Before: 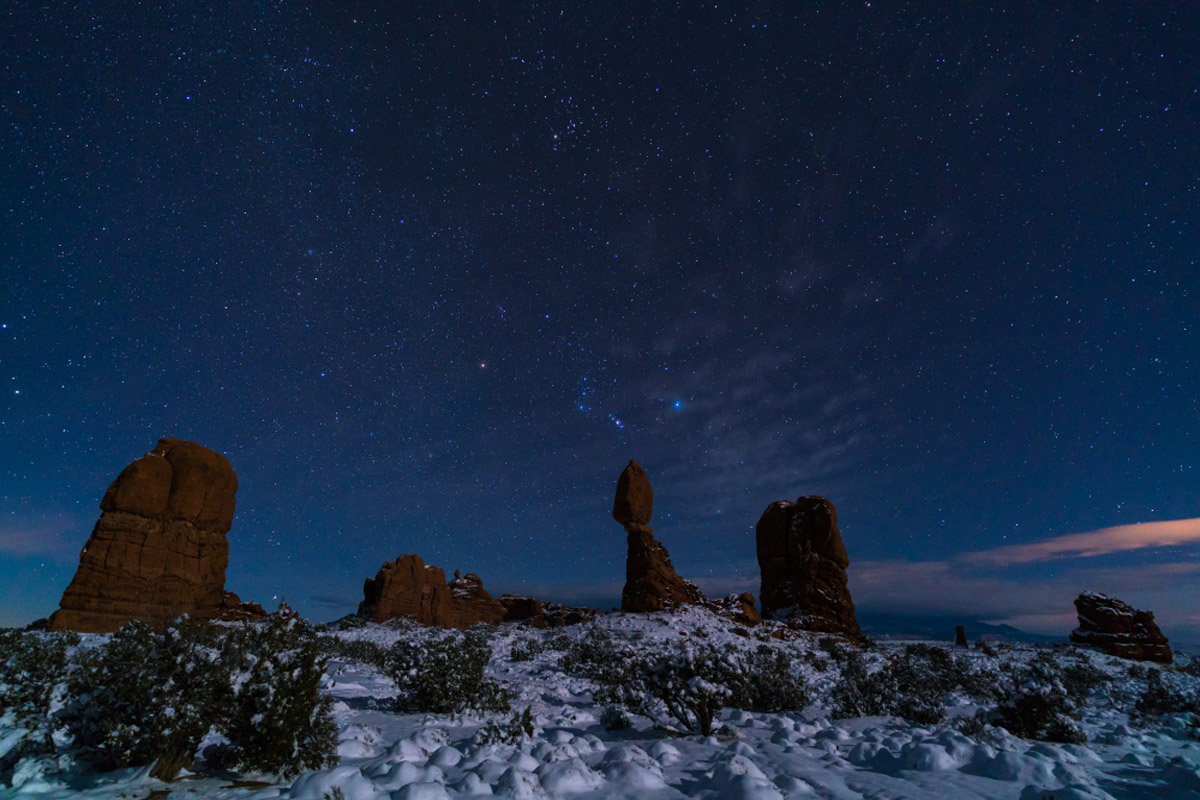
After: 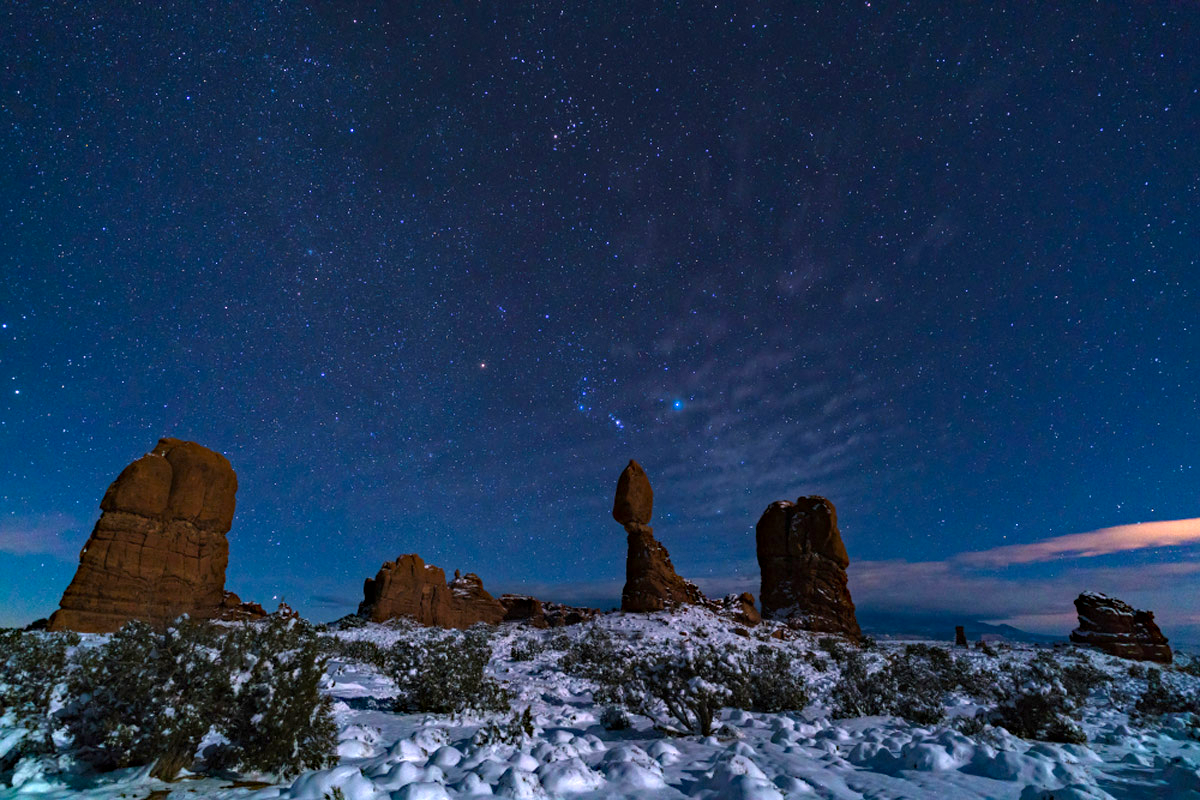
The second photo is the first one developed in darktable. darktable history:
haze removal: strength 0.298, distance 0.246, compatibility mode true, adaptive false
exposure: exposure 1 EV, compensate exposure bias true, compensate highlight preservation false
